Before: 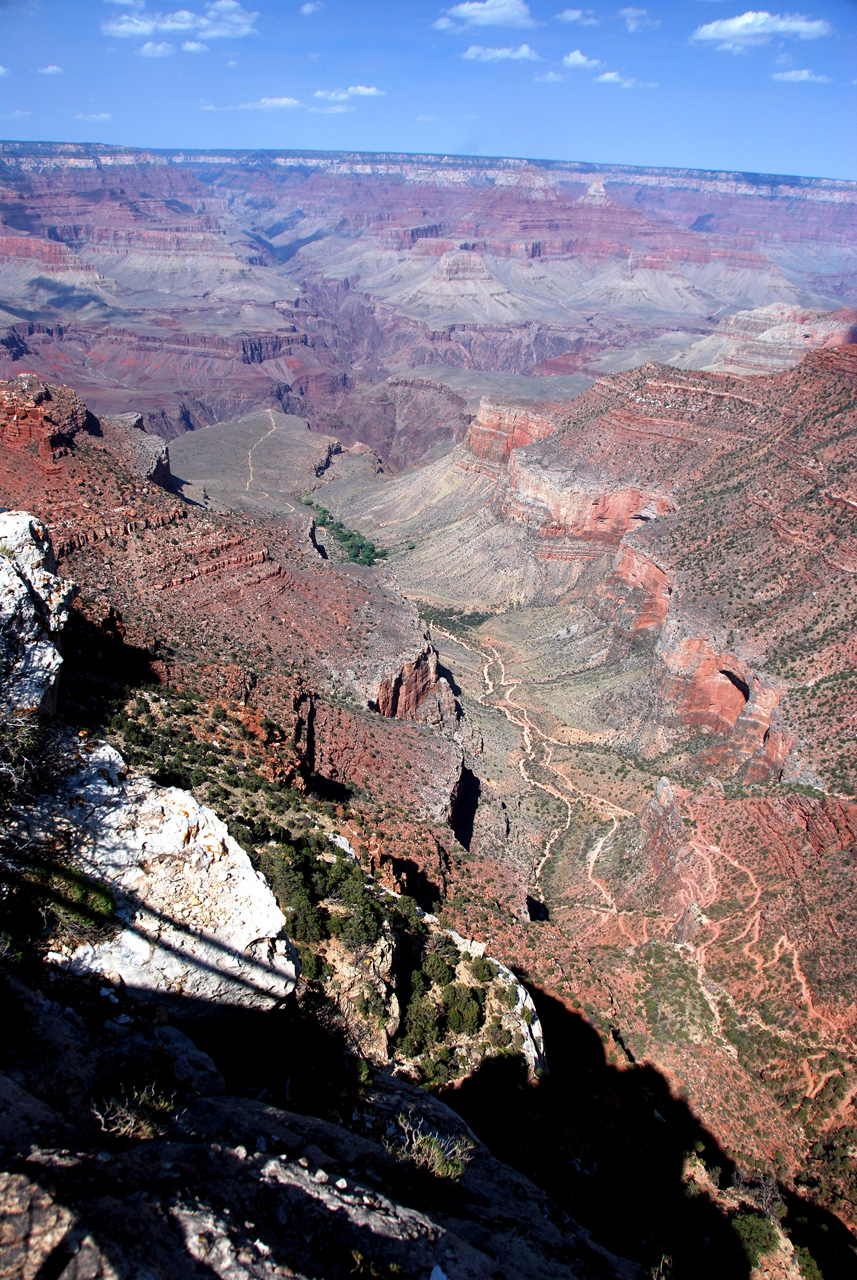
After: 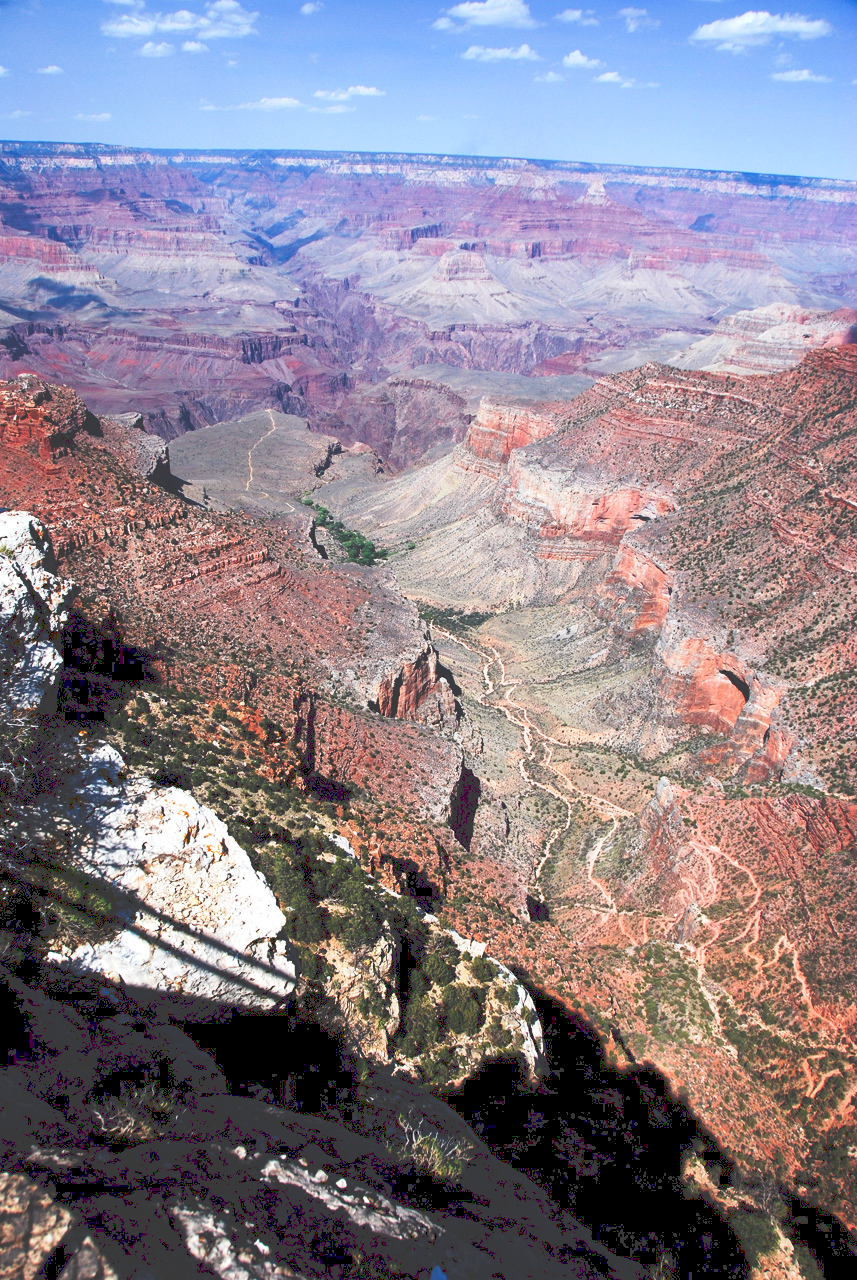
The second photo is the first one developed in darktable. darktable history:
tone curve: curves: ch0 [(0, 0) (0.003, 0.24) (0.011, 0.24) (0.025, 0.24) (0.044, 0.244) (0.069, 0.244) (0.1, 0.252) (0.136, 0.264) (0.177, 0.274) (0.224, 0.284) (0.277, 0.313) (0.335, 0.361) (0.399, 0.415) (0.468, 0.498) (0.543, 0.595) (0.623, 0.695) (0.709, 0.793) (0.801, 0.883) (0.898, 0.942) (1, 1)], preserve colors none
